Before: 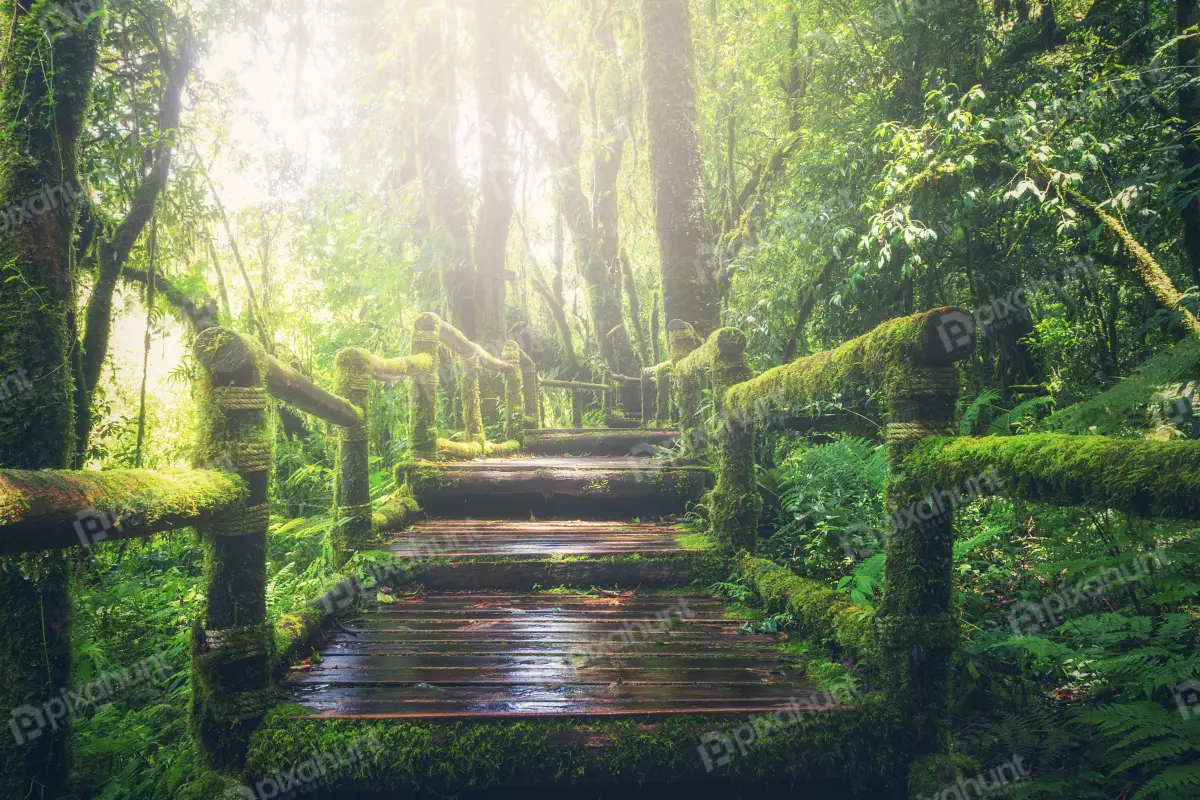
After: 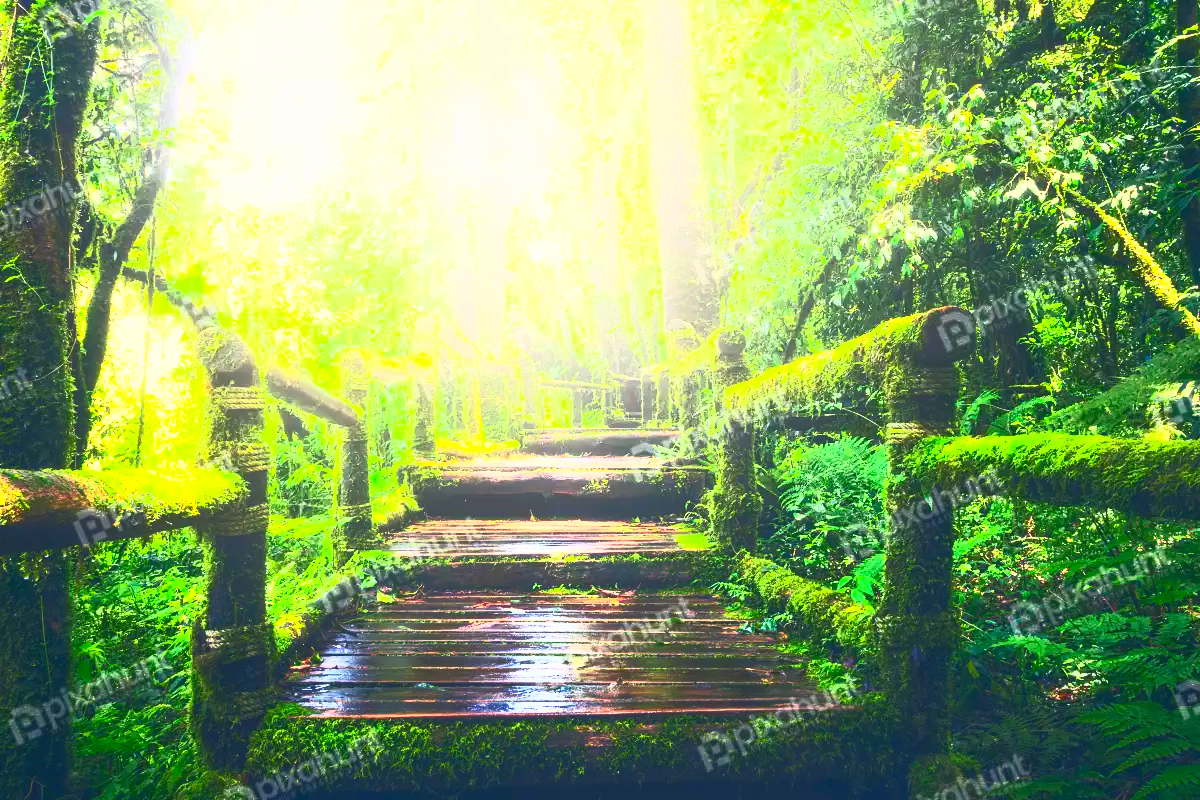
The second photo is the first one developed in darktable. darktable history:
contrast brightness saturation: contrast 1, brightness 1, saturation 1
